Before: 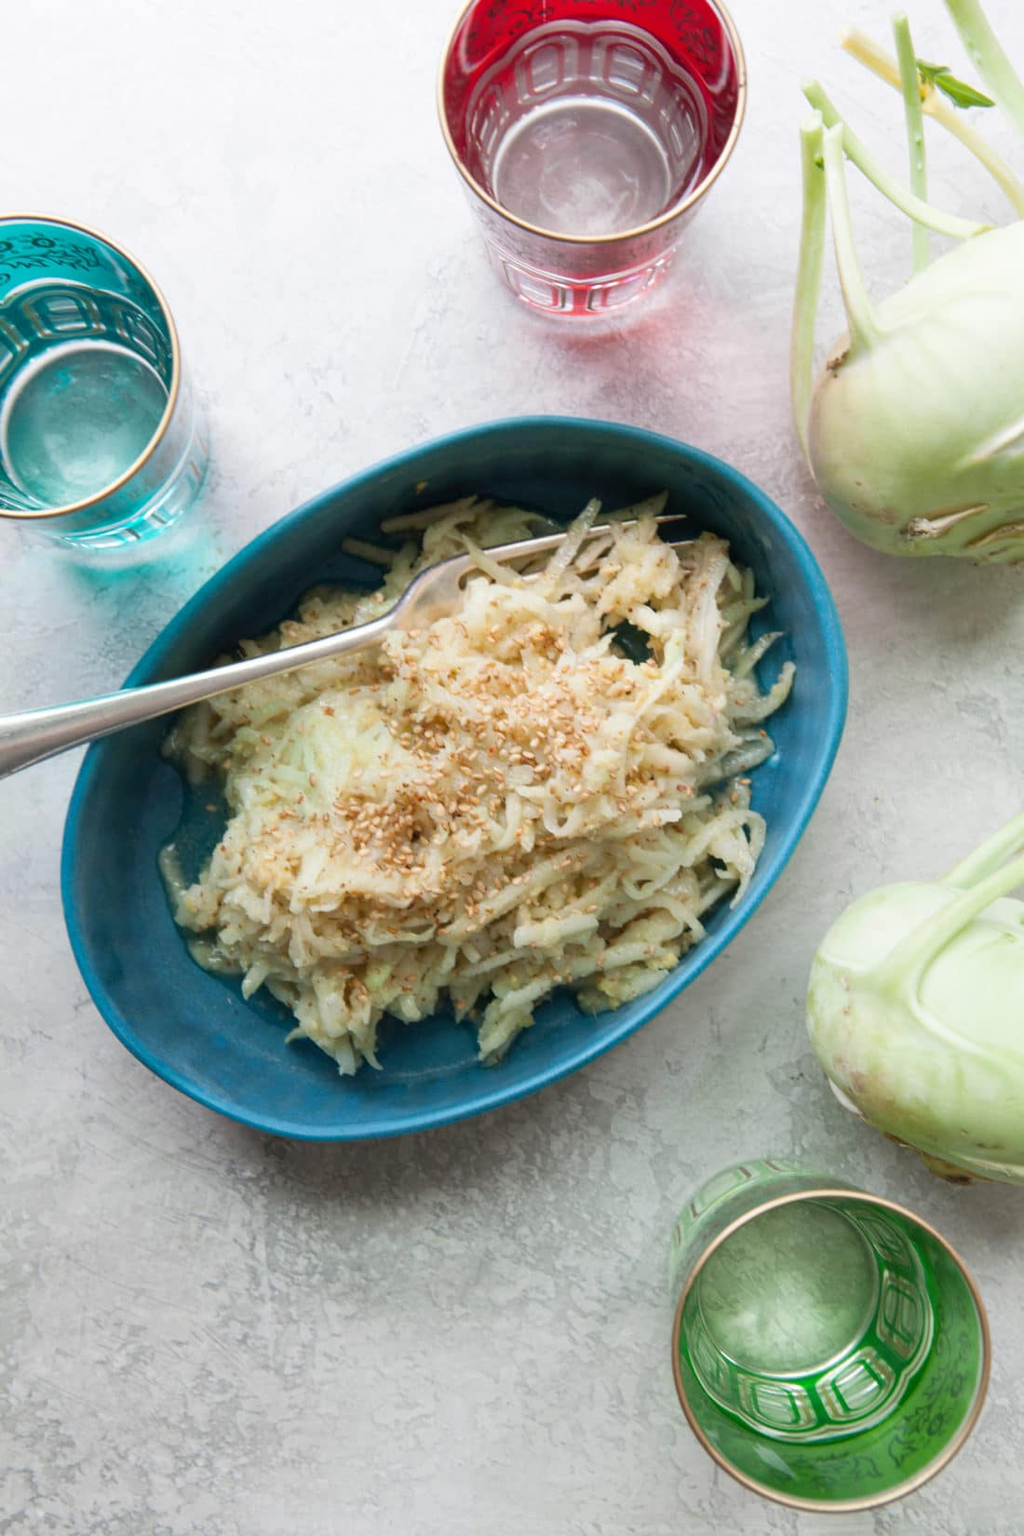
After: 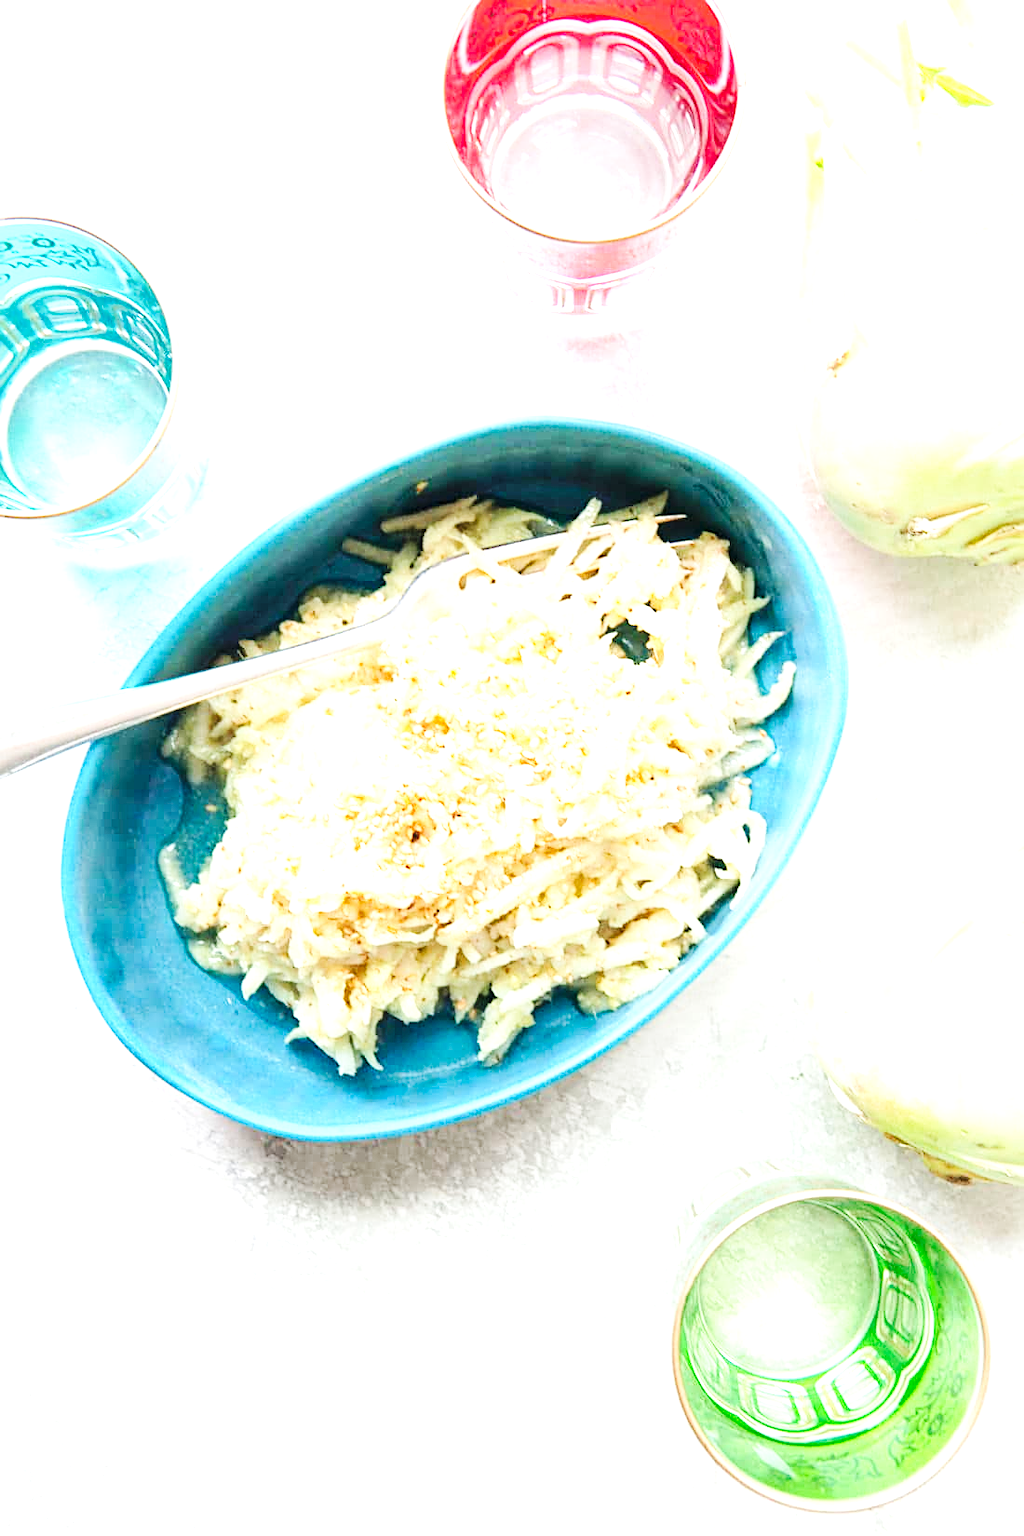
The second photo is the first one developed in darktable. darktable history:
base curve: curves: ch0 [(0, 0) (0.032, 0.025) (0.121, 0.166) (0.206, 0.329) (0.605, 0.79) (1, 1)], preserve colors none
exposure: black level correction 0.001, exposure 1.822 EV, compensate exposure bias true, compensate highlight preservation false
sharpen: on, module defaults
tone curve: curves: ch0 [(0, 0) (0.641, 0.691) (1, 1)]
